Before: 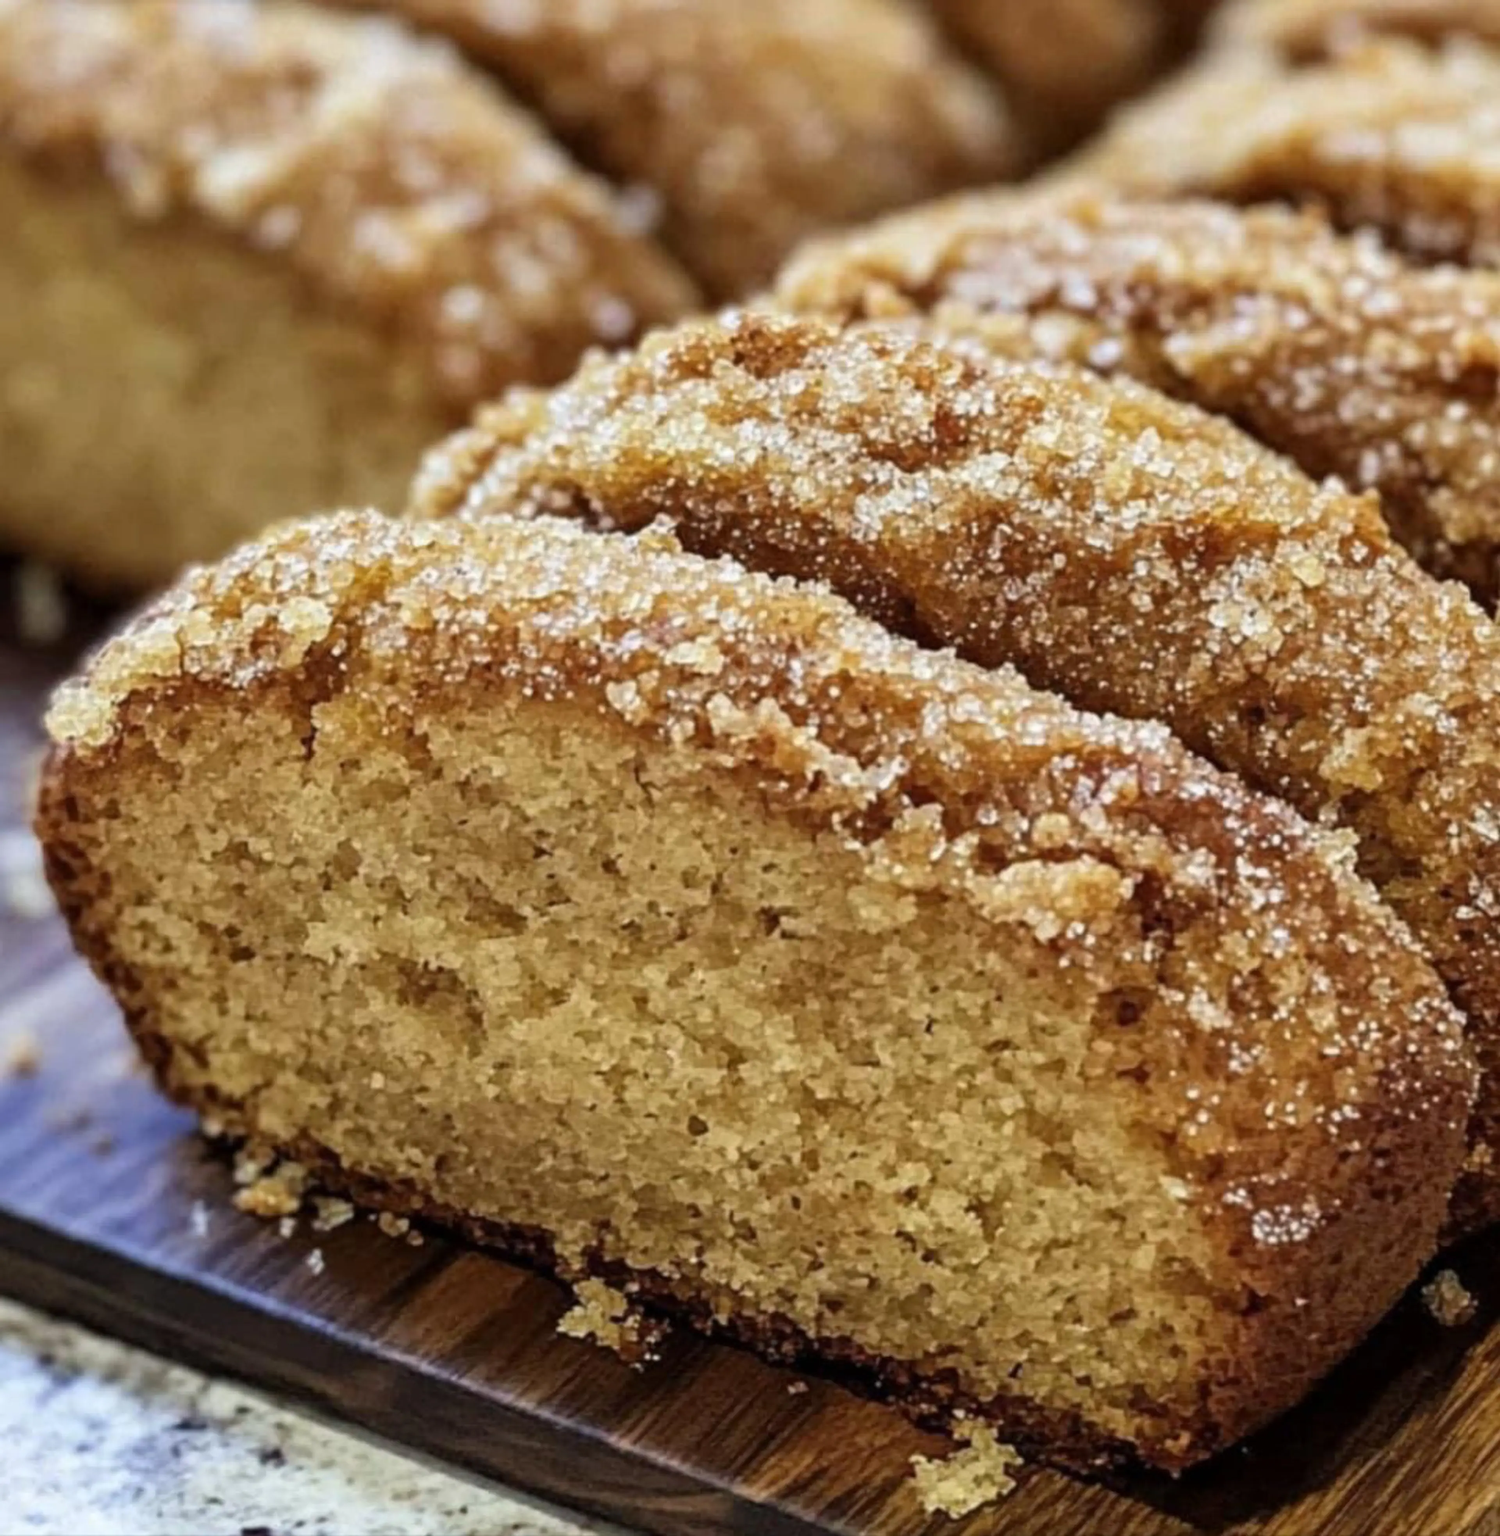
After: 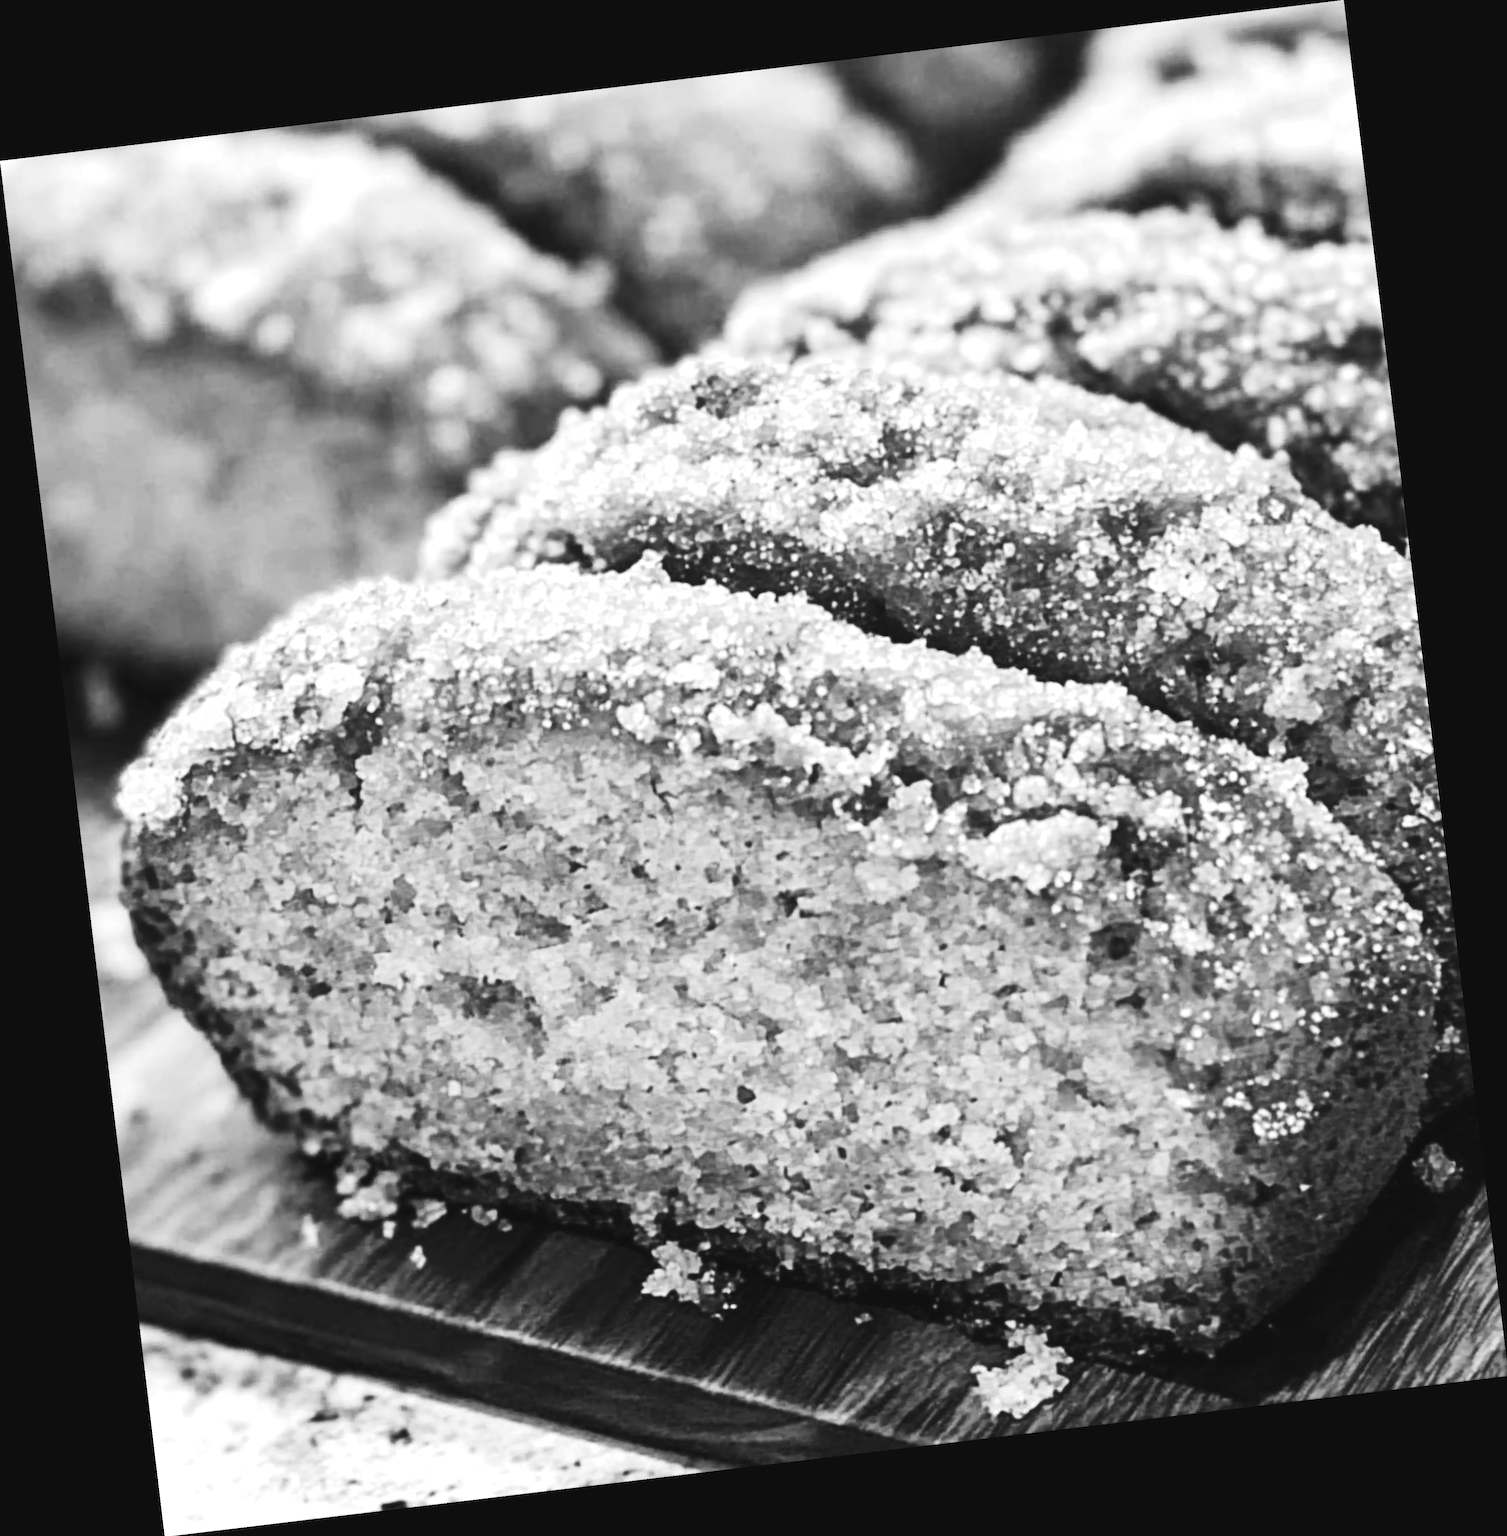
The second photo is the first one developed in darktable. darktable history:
tone curve: curves: ch0 [(0, 0) (0.288, 0.201) (0.683, 0.793) (1, 1)], color space Lab, linked channels, preserve colors none
rotate and perspective: rotation -6.83°, automatic cropping off
monochrome: a -3.63, b -0.465
exposure: black level correction -0.005, exposure 0.622 EV, compensate highlight preservation false
